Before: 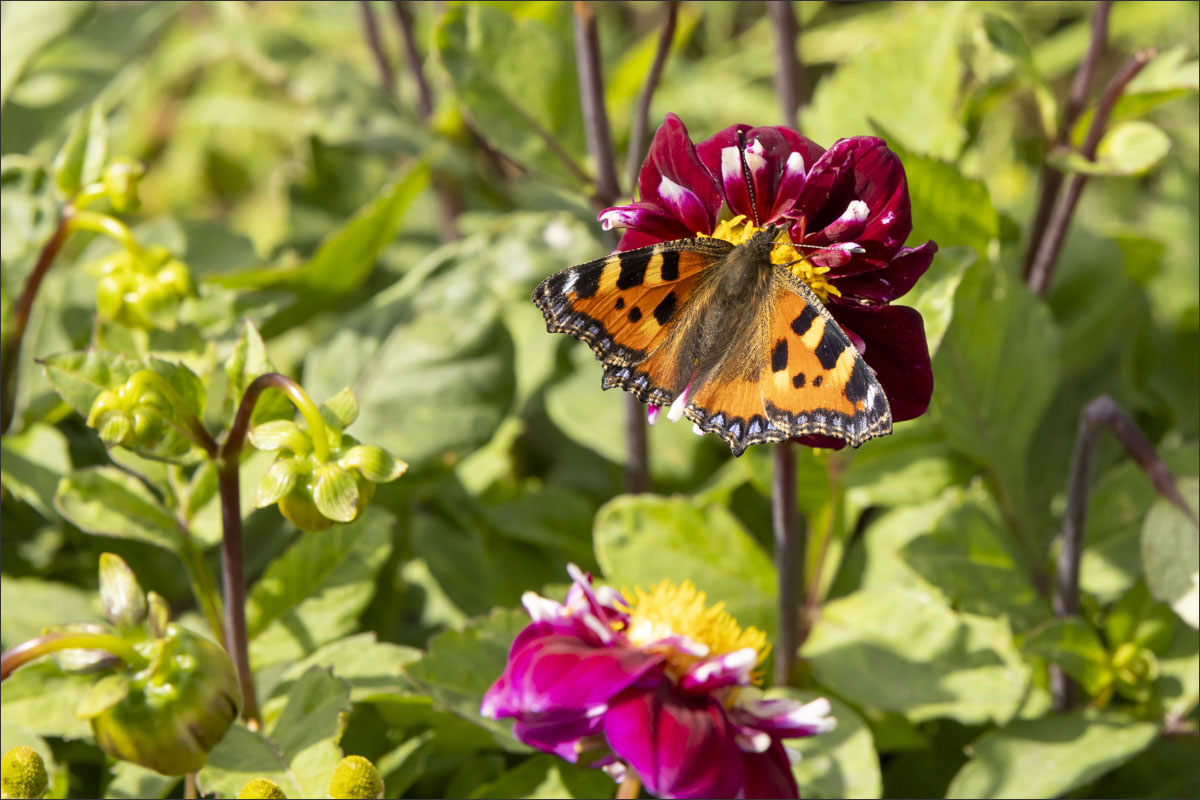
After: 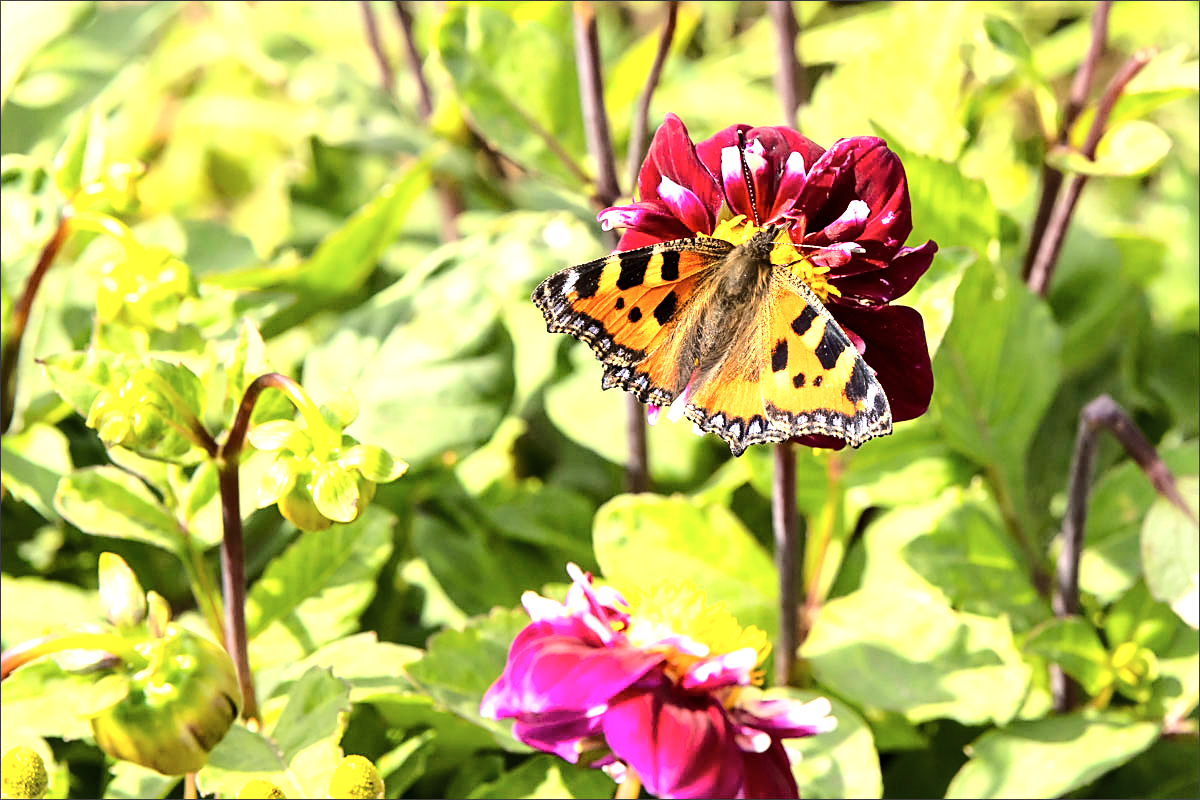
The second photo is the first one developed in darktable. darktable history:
sharpen: on, module defaults
shadows and highlights: radius 110.86, shadows 51.09, white point adjustment 9.16, highlights -4.17, highlights color adjustment 32.2%, soften with gaussian
base curve: curves: ch0 [(0, 0) (0.032, 0.037) (0.105, 0.228) (0.435, 0.76) (0.856, 0.983) (1, 1)]
color balance: mode lift, gamma, gain (sRGB)
